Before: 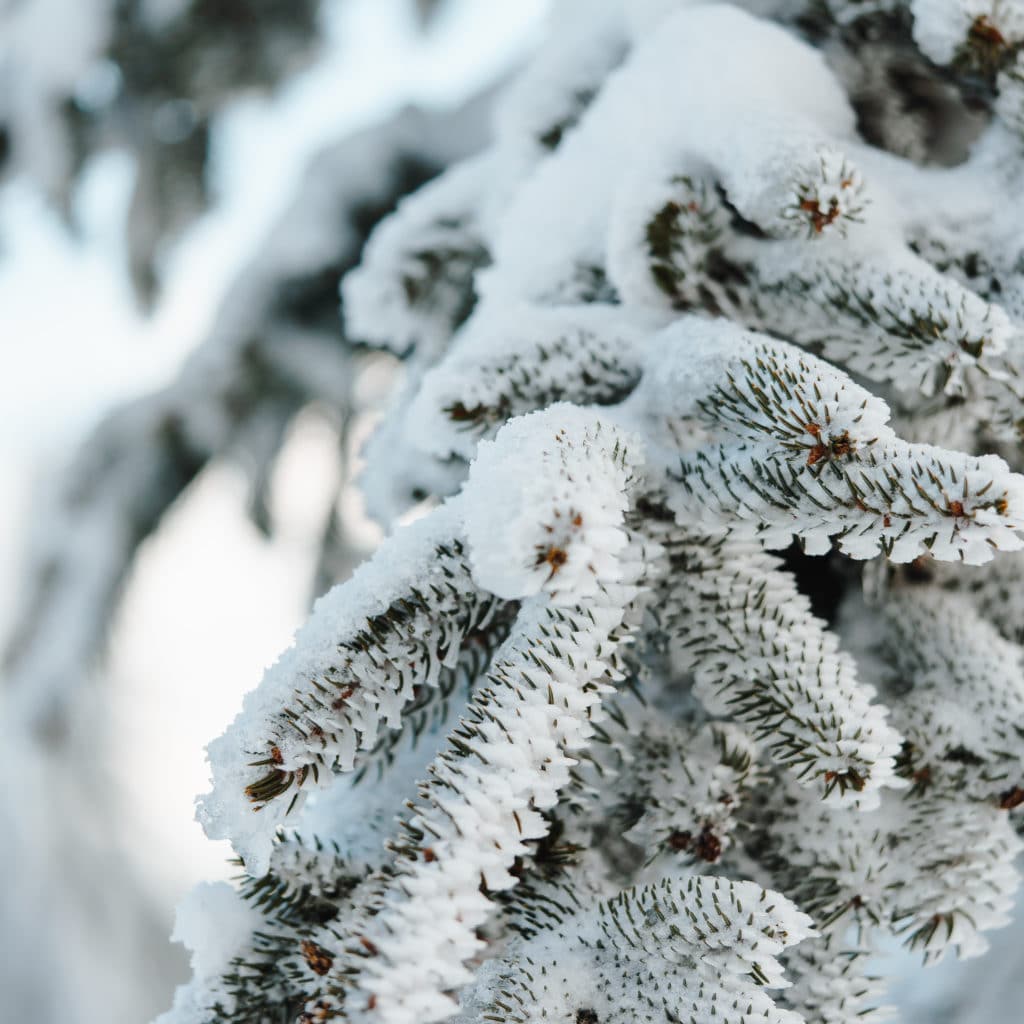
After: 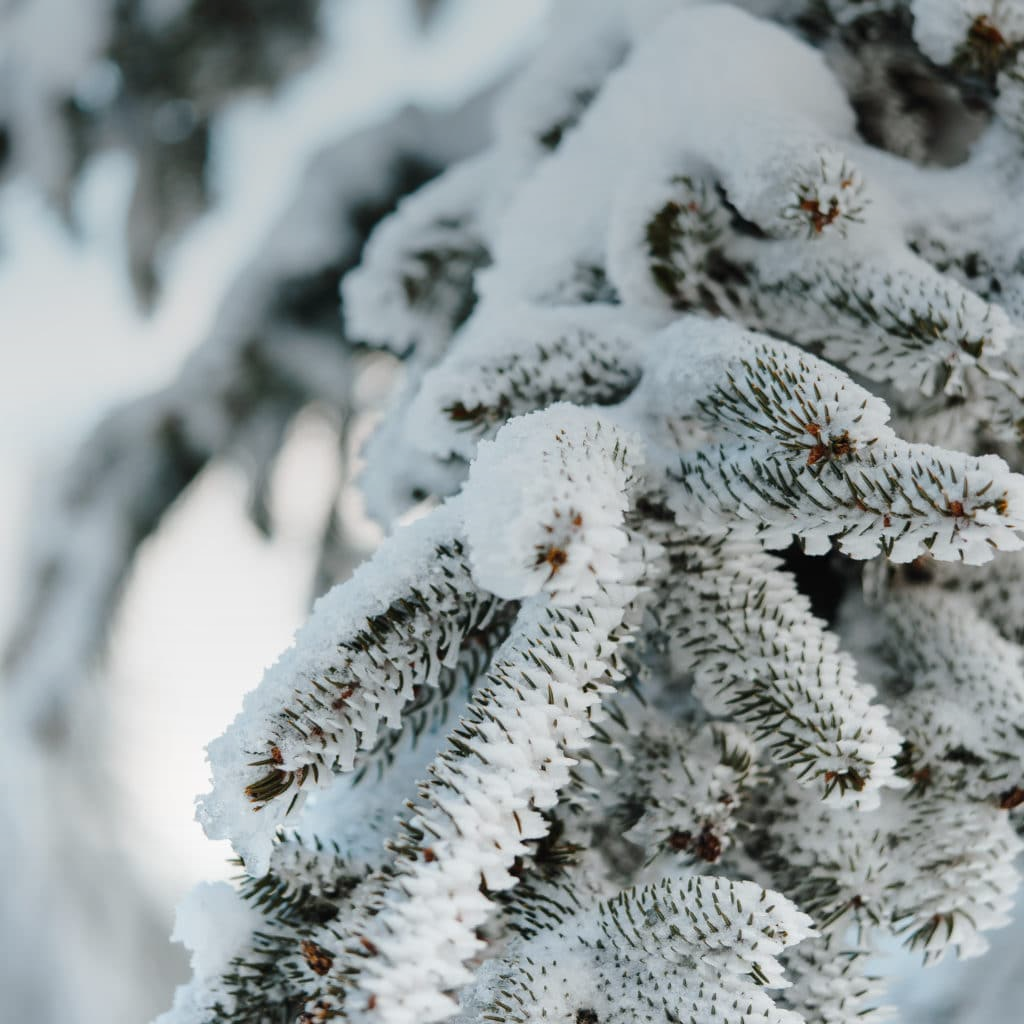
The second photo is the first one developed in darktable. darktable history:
graduated density: on, module defaults
color balance rgb: on, module defaults
